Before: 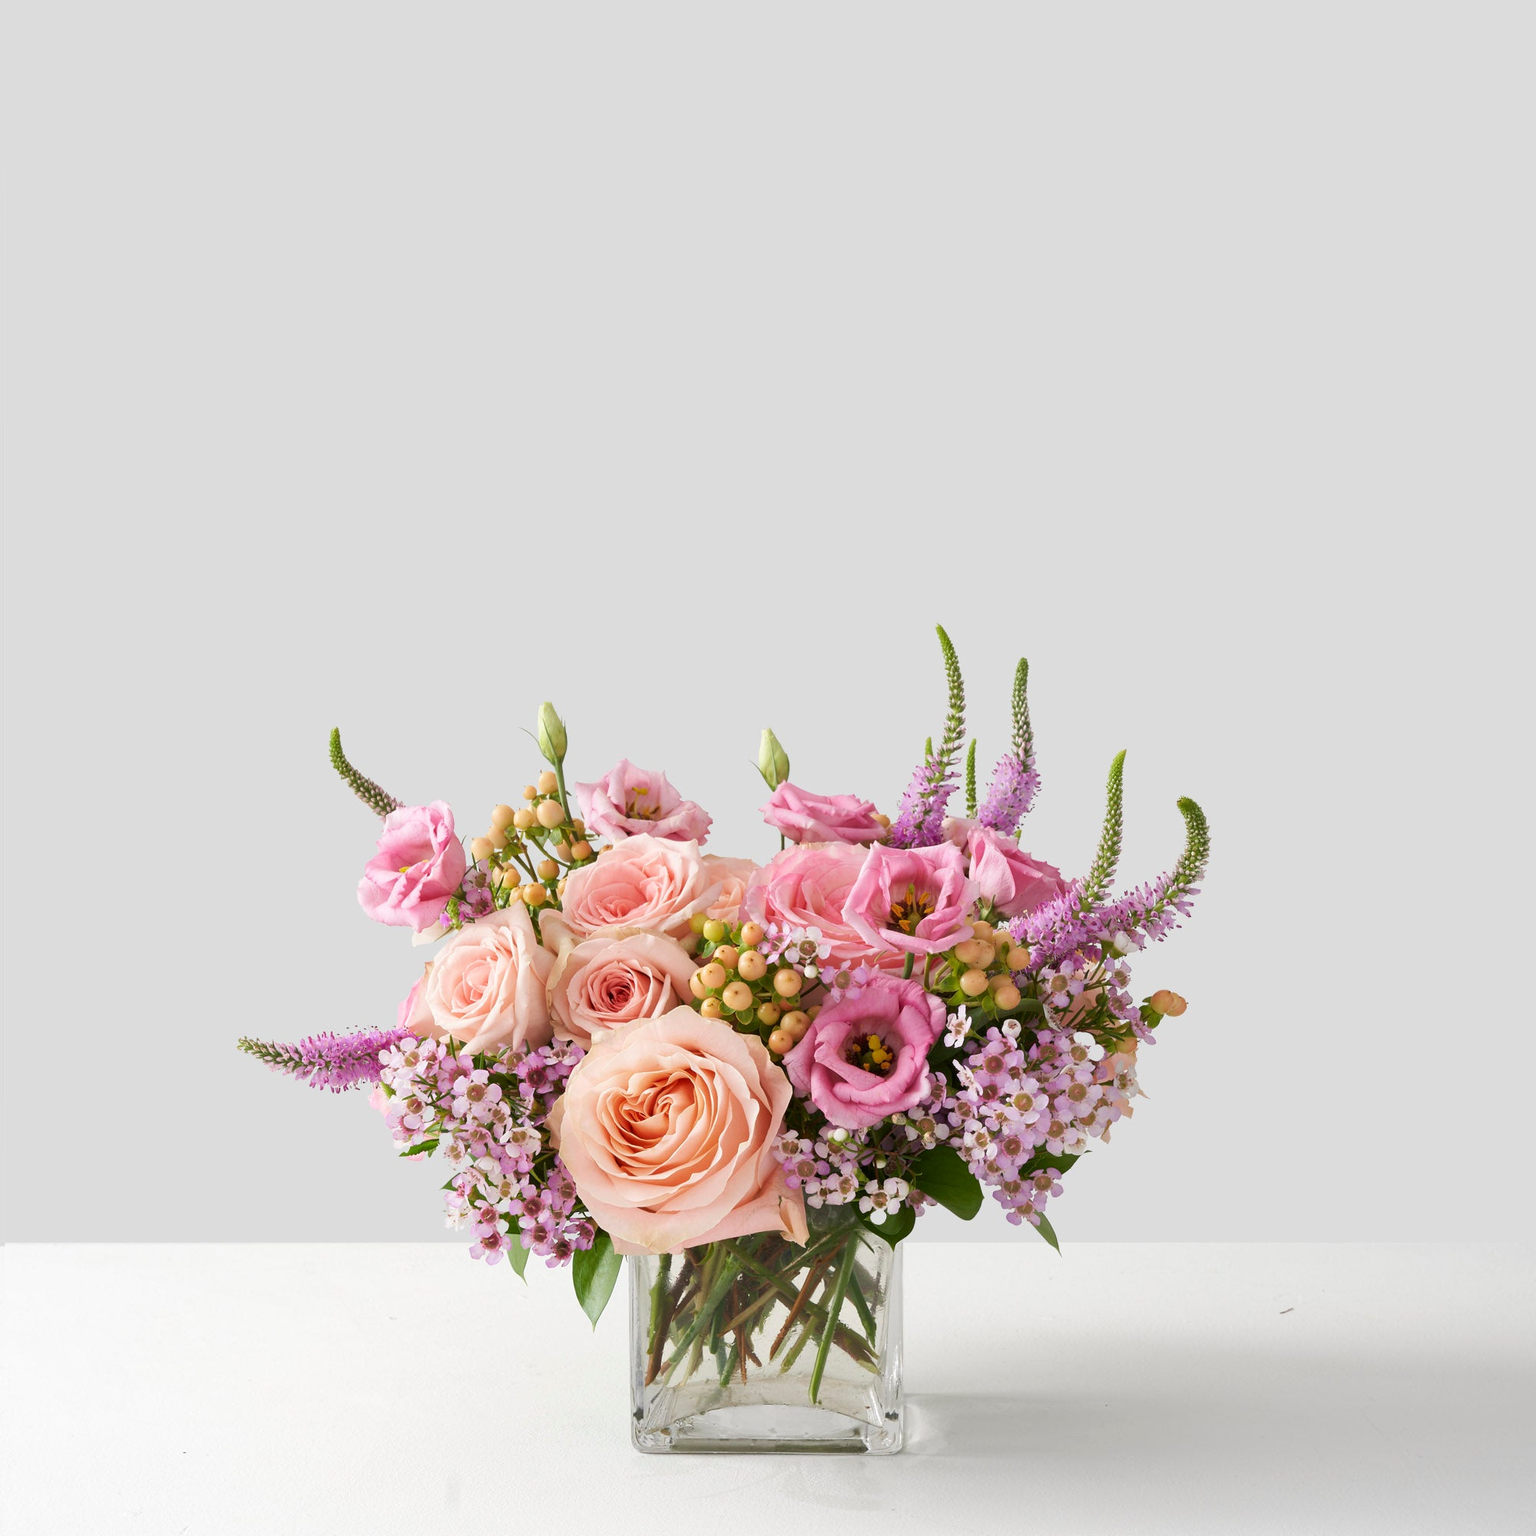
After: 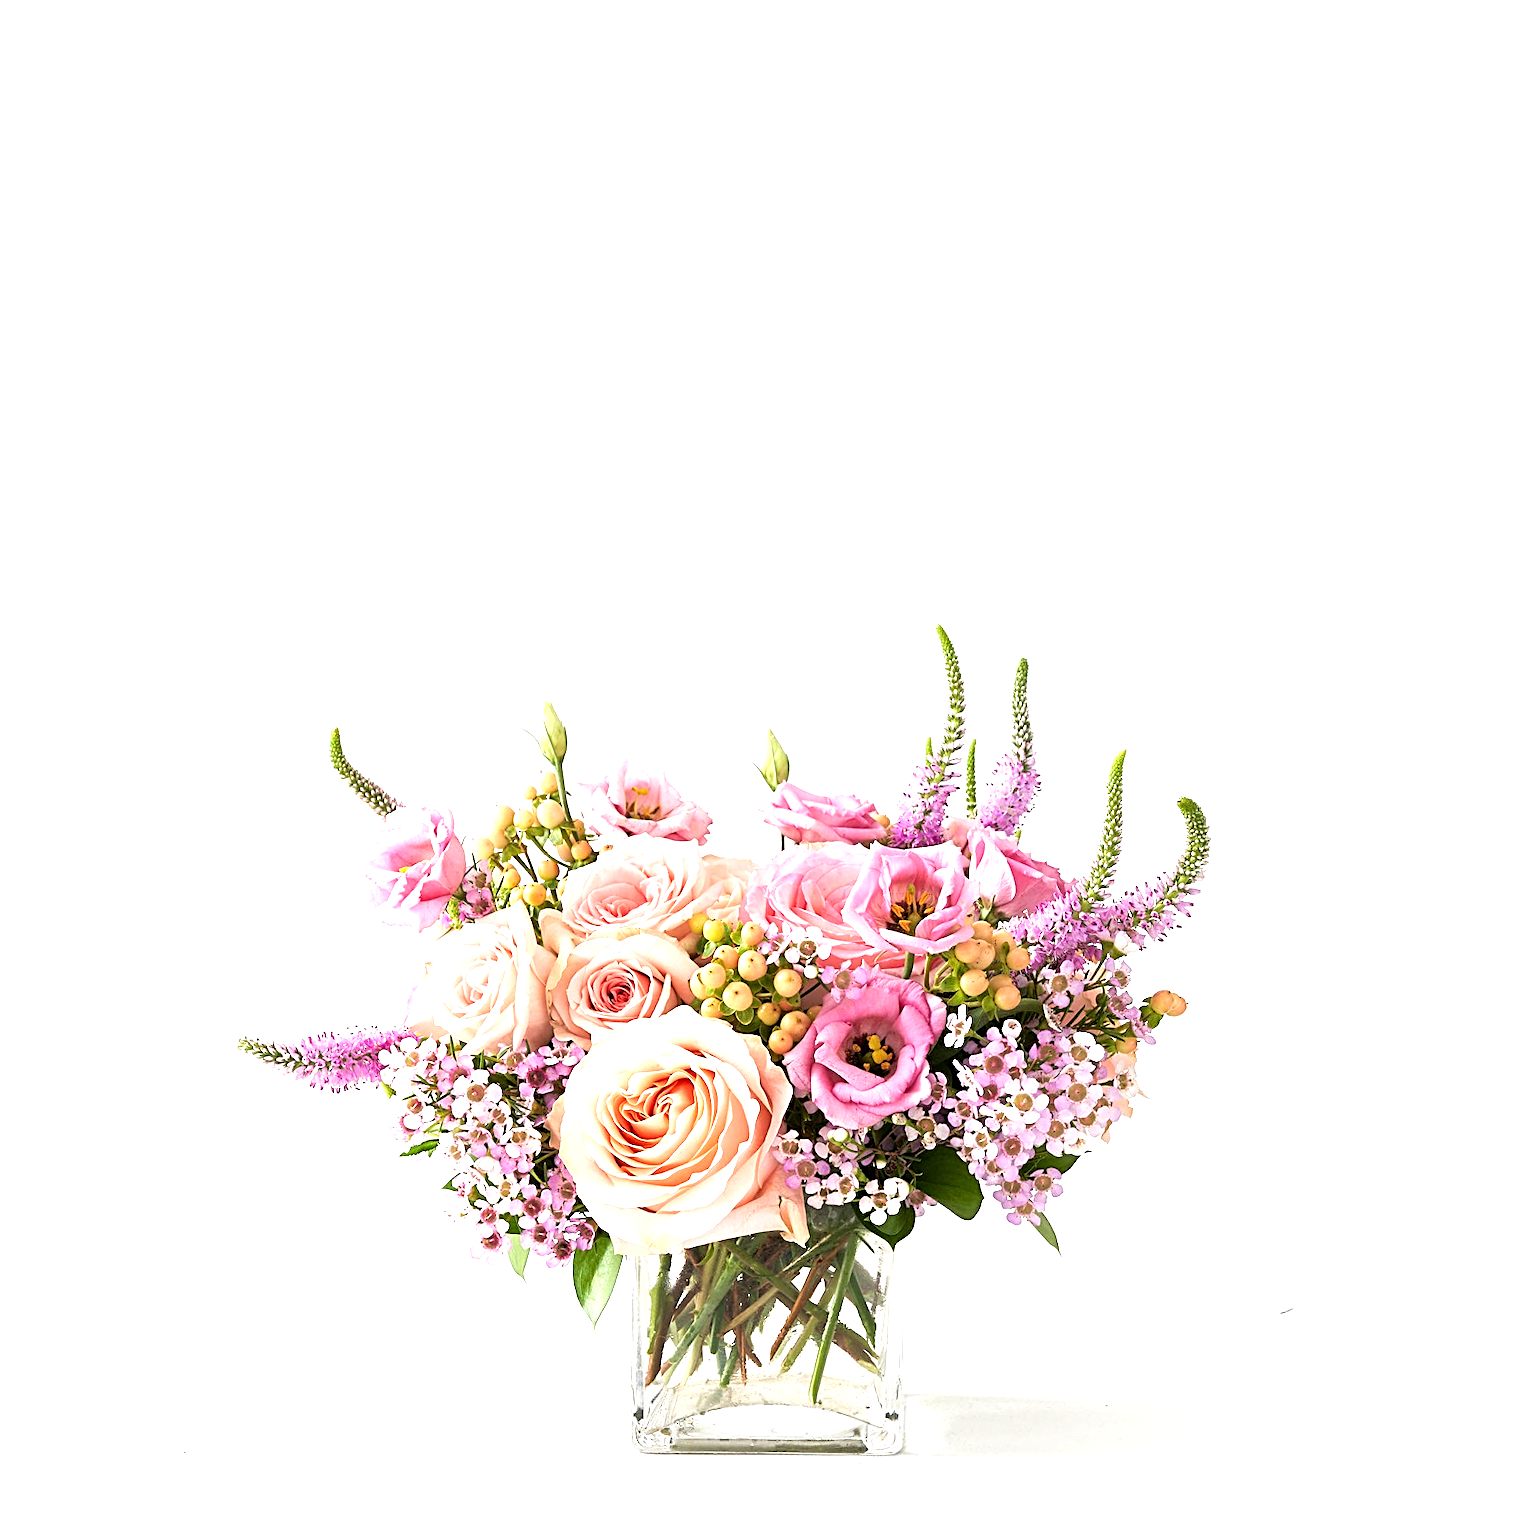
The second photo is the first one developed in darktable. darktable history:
tone equalizer: -8 EV -1.09 EV, -7 EV -1.02 EV, -6 EV -0.879 EV, -5 EV -0.611 EV, -3 EV 0.598 EV, -2 EV 0.863 EV, -1 EV 0.987 EV, +0 EV 1.07 EV
sharpen: radius 2.844, amount 0.718
